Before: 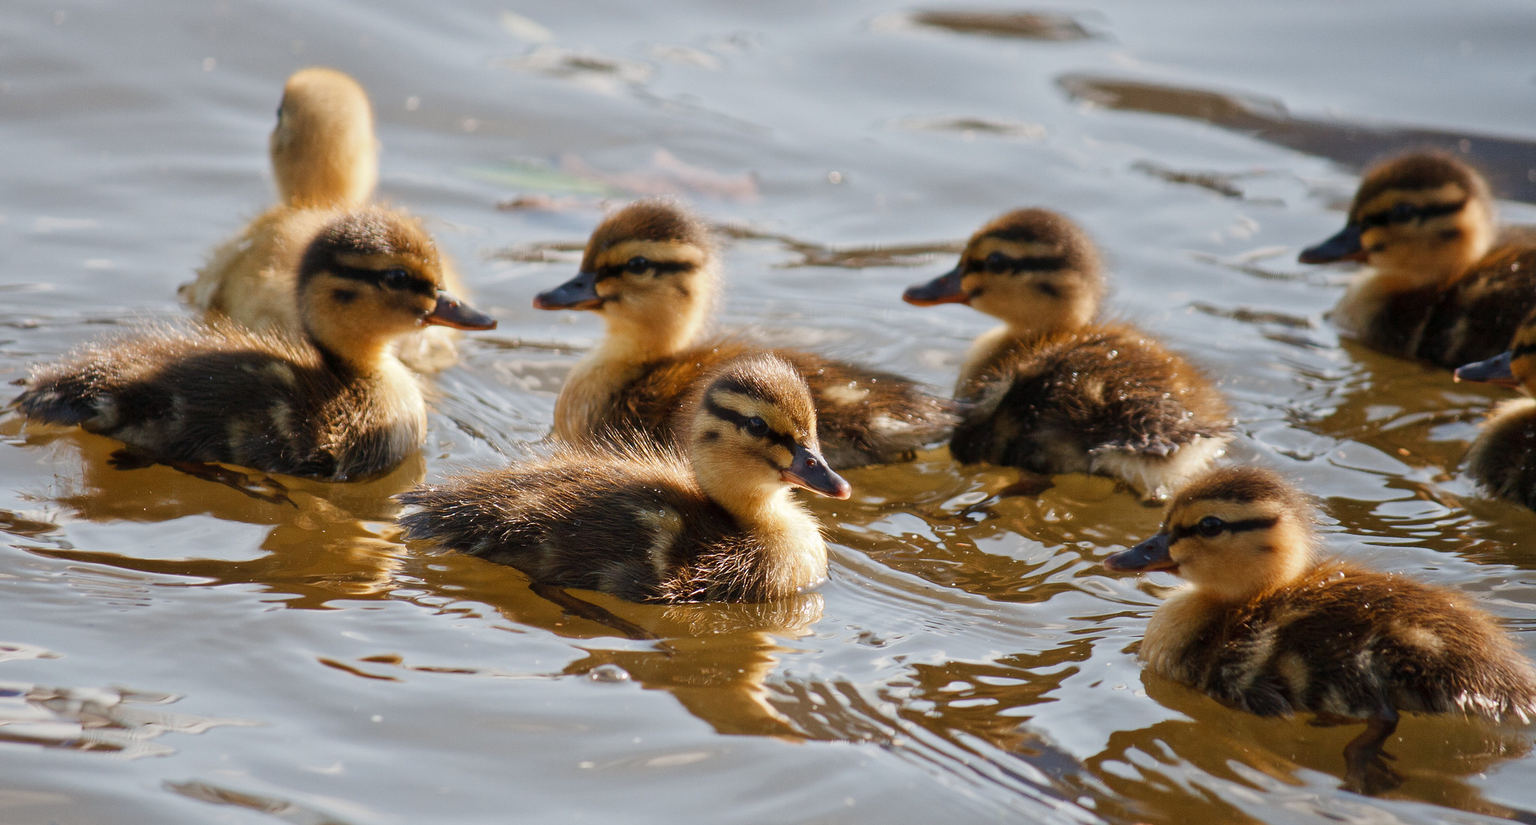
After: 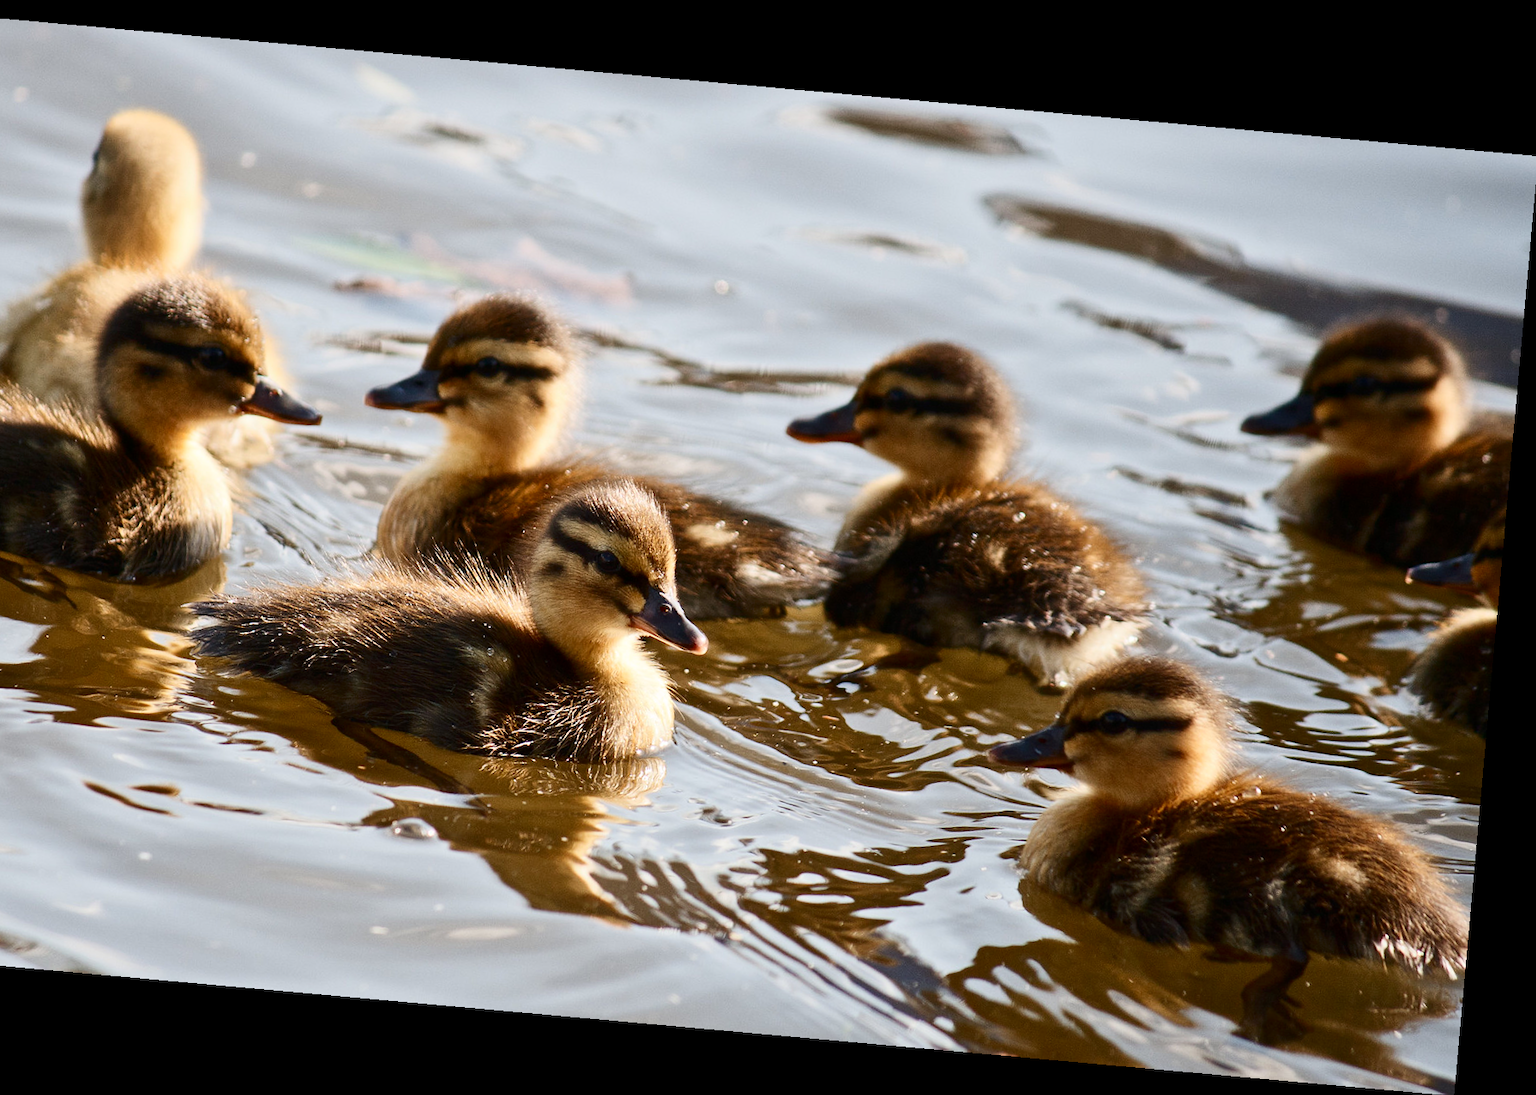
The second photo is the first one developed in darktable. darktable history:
contrast brightness saturation: contrast 0.28
crop: left 16.145%
rotate and perspective: rotation 5.12°, automatic cropping off
